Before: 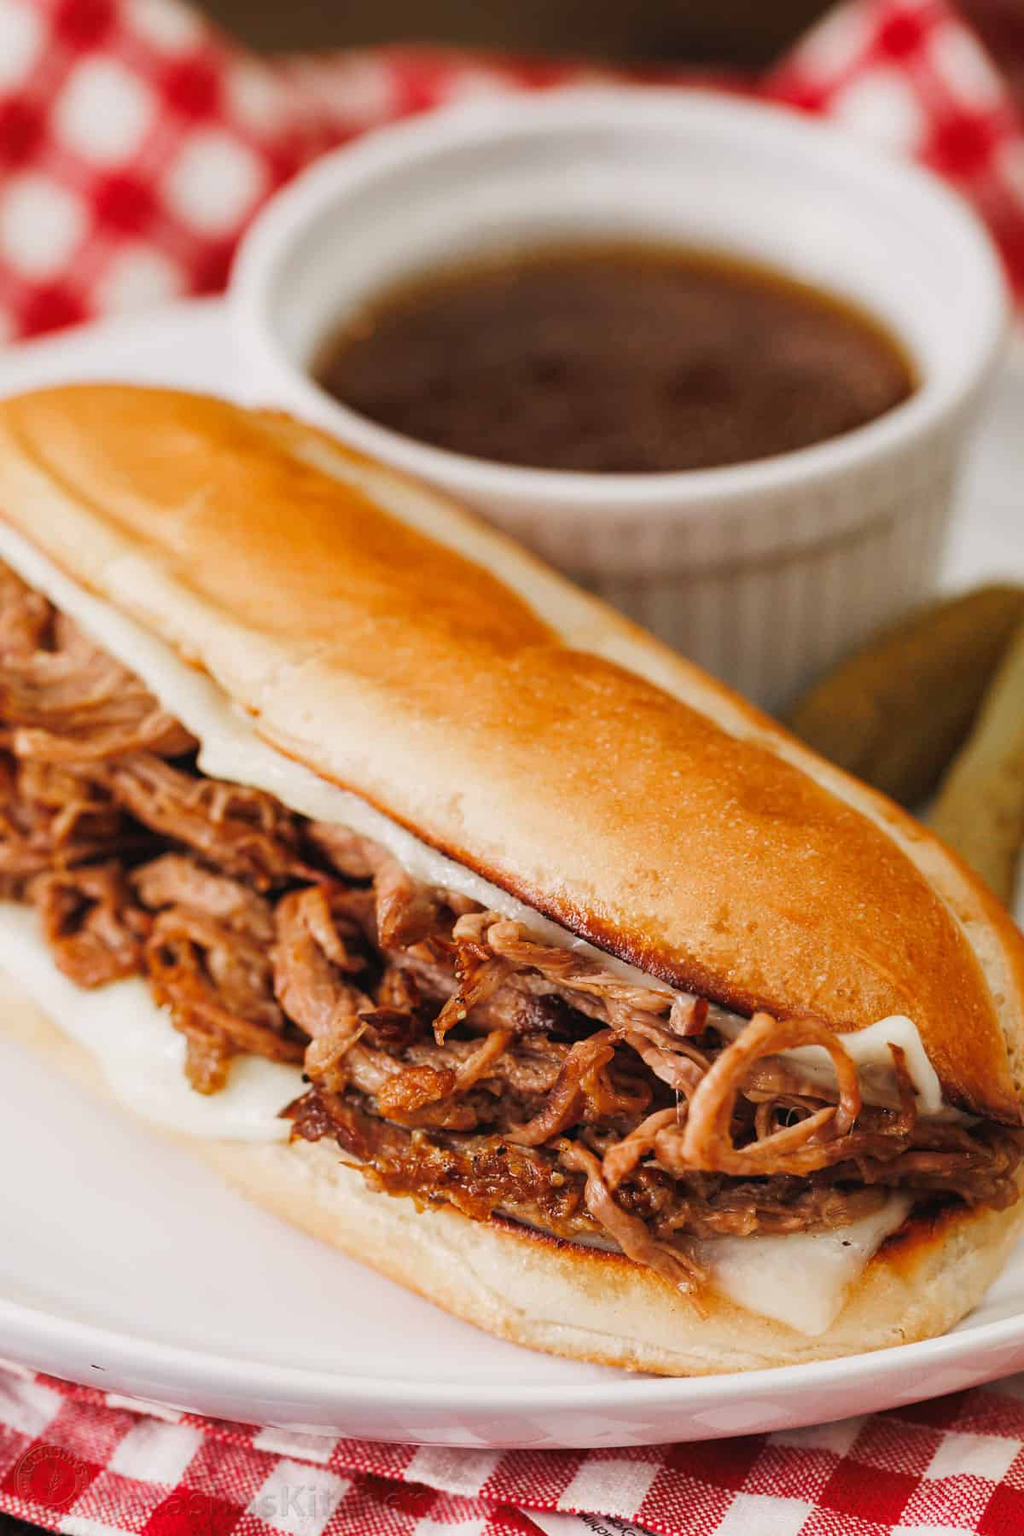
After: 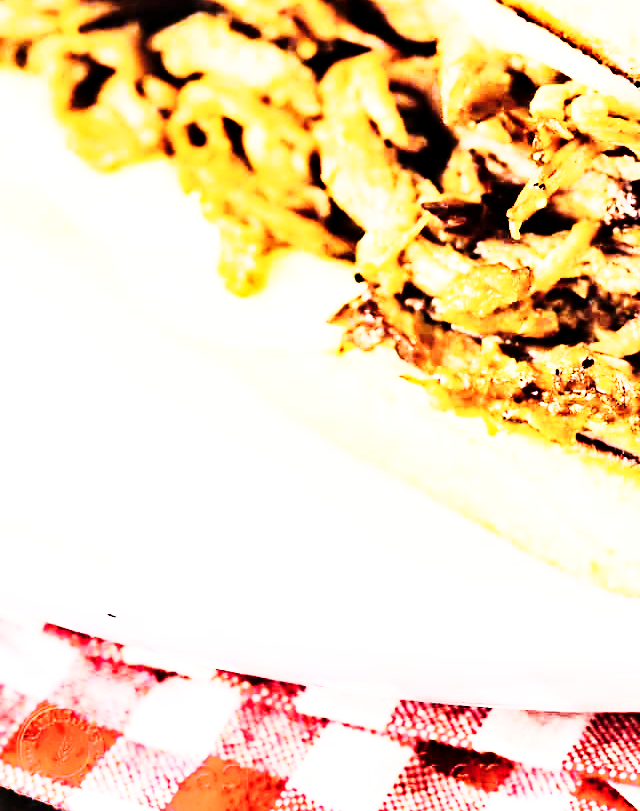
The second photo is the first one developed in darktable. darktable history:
crop and rotate: top 54.778%, right 46.61%, bottom 0.159%
base curve: curves: ch0 [(0, 0) (0.028, 0.03) (0.121, 0.232) (0.46, 0.748) (0.859, 0.968) (1, 1)], preserve colors none
color balance rgb: perceptual saturation grading › global saturation 25%, global vibrance 20%
exposure: black level correction 0, exposure 1.45 EV, compensate exposure bias true, compensate highlight preservation false
contrast equalizer: y [[0.783, 0.666, 0.575, 0.77, 0.556, 0.501], [0.5 ×6], [0.5 ×6], [0, 0.02, 0.272, 0.399, 0.062, 0], [0 ×6]]
contrast brightness saturation: contrast 0.06, brightness -0.01, saturation -0.23
rgb curve: curves: ch0 [(0, 0) (0.21, 0.15) (0.24, 0.21) (0.5, 0.75) (0.75, 0.96) (0.89, 0.99) (1, 1)]; ch1 [(0, 0.02) (0.21, 0.13) (0.25, 0.2) (0.5, 0.67) (0.75, 0.9) (0.89, 0.97) (1, 1)]; ch2 [(0, 0.02) (0.21, 0.13) (0.25, 0.2) (0.5, 0.67) (0.75, 0.9) (0.89, 0.97) (1, 1)], compensate middle gray true
